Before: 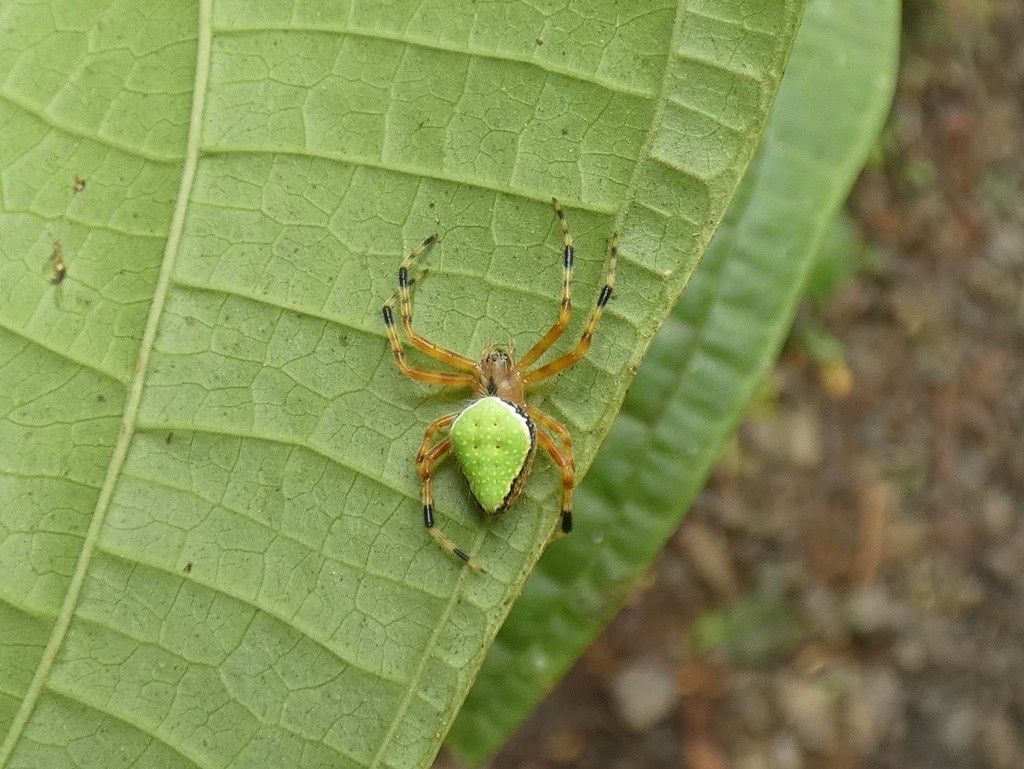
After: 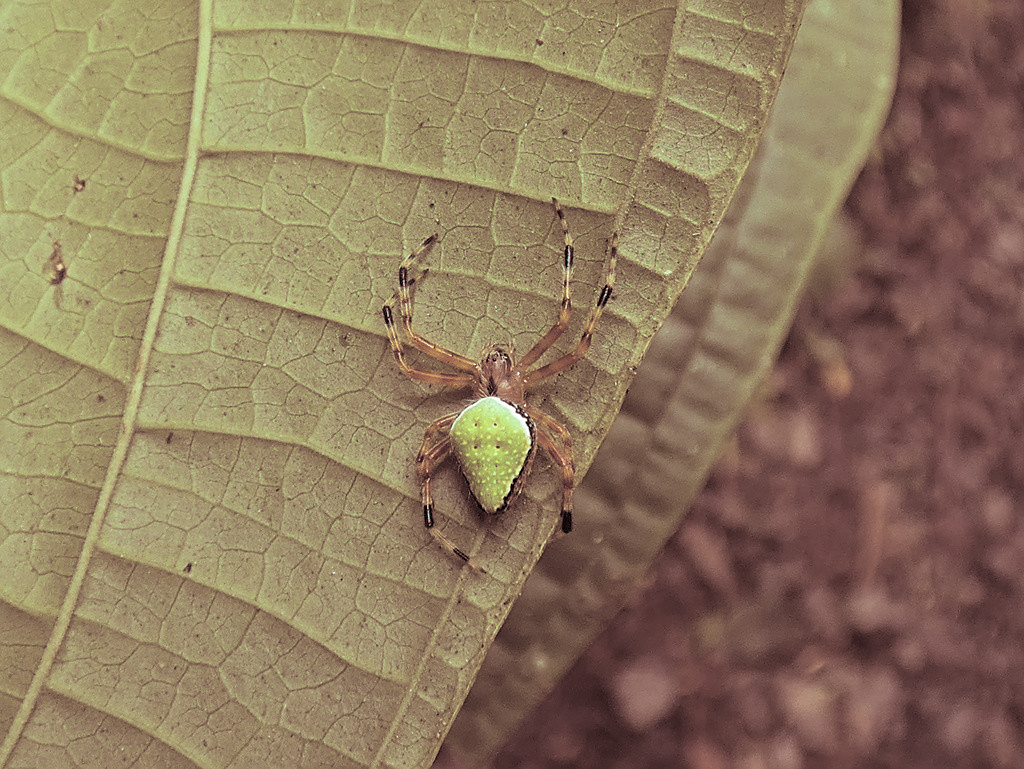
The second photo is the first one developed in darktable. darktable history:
sharpen: on, module defaults
vignetting: fall-off start 116.67%, fall-off radius 59.26%, brightness -0.31, saturation -0.056
split-toning: shadows › saturation 0.3, highlights › hue 180°, highlights › saturation 0.3, compress 0%
